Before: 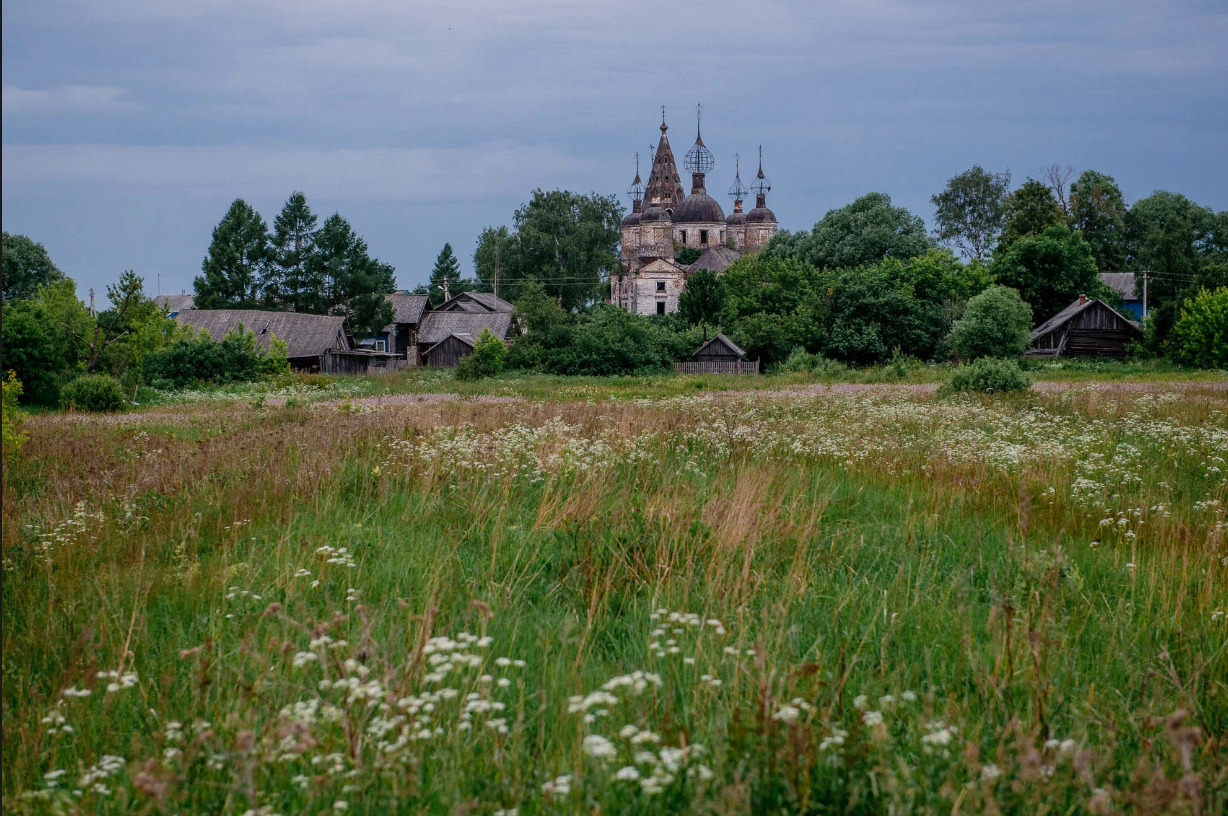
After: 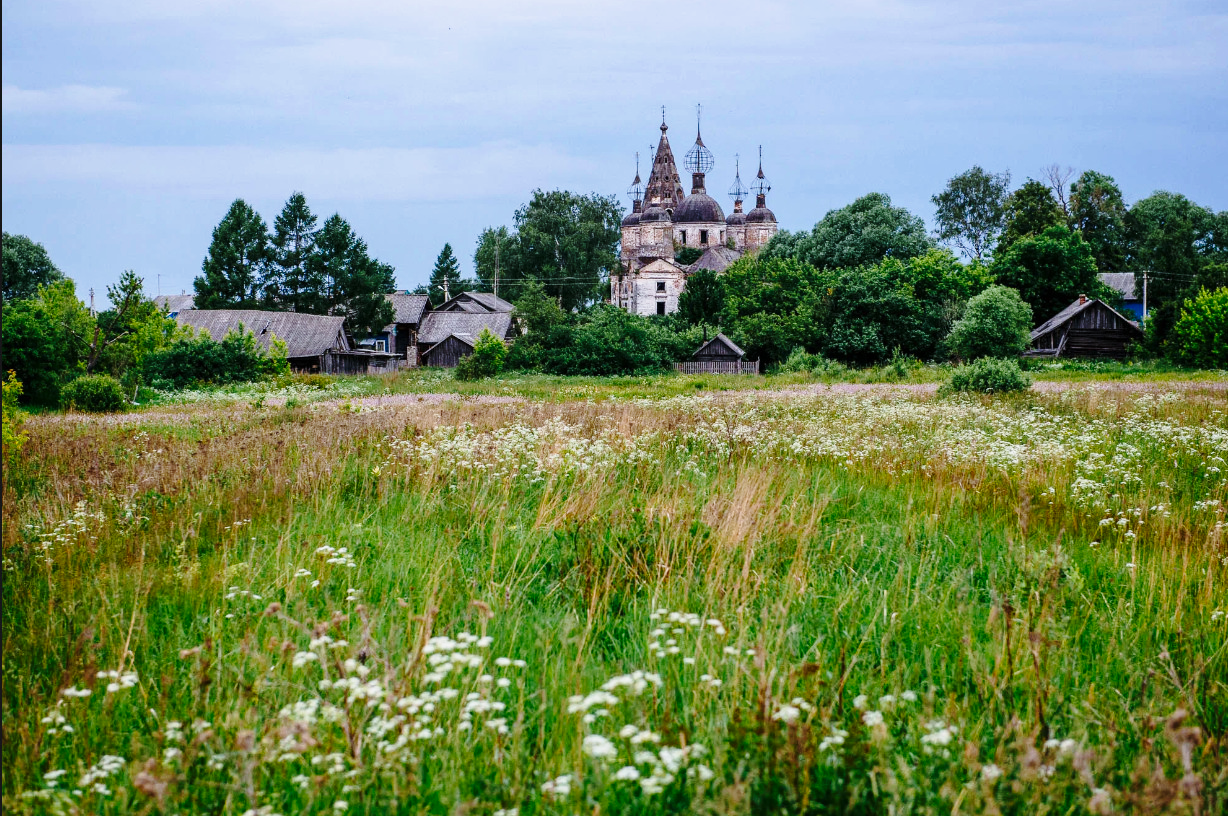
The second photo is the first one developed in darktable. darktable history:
white balance: red 0.967, blue 1.049
base curve: curves: ch0 [(0, 0) (0.028, 0.03) (0.121, 0.232) (0.46, 0.748) (0.859, 0.968) (1, 1)], preserve colors none
contrast brightness saturation: contrast 0.1, brightness 0.02, saturation 0.02
